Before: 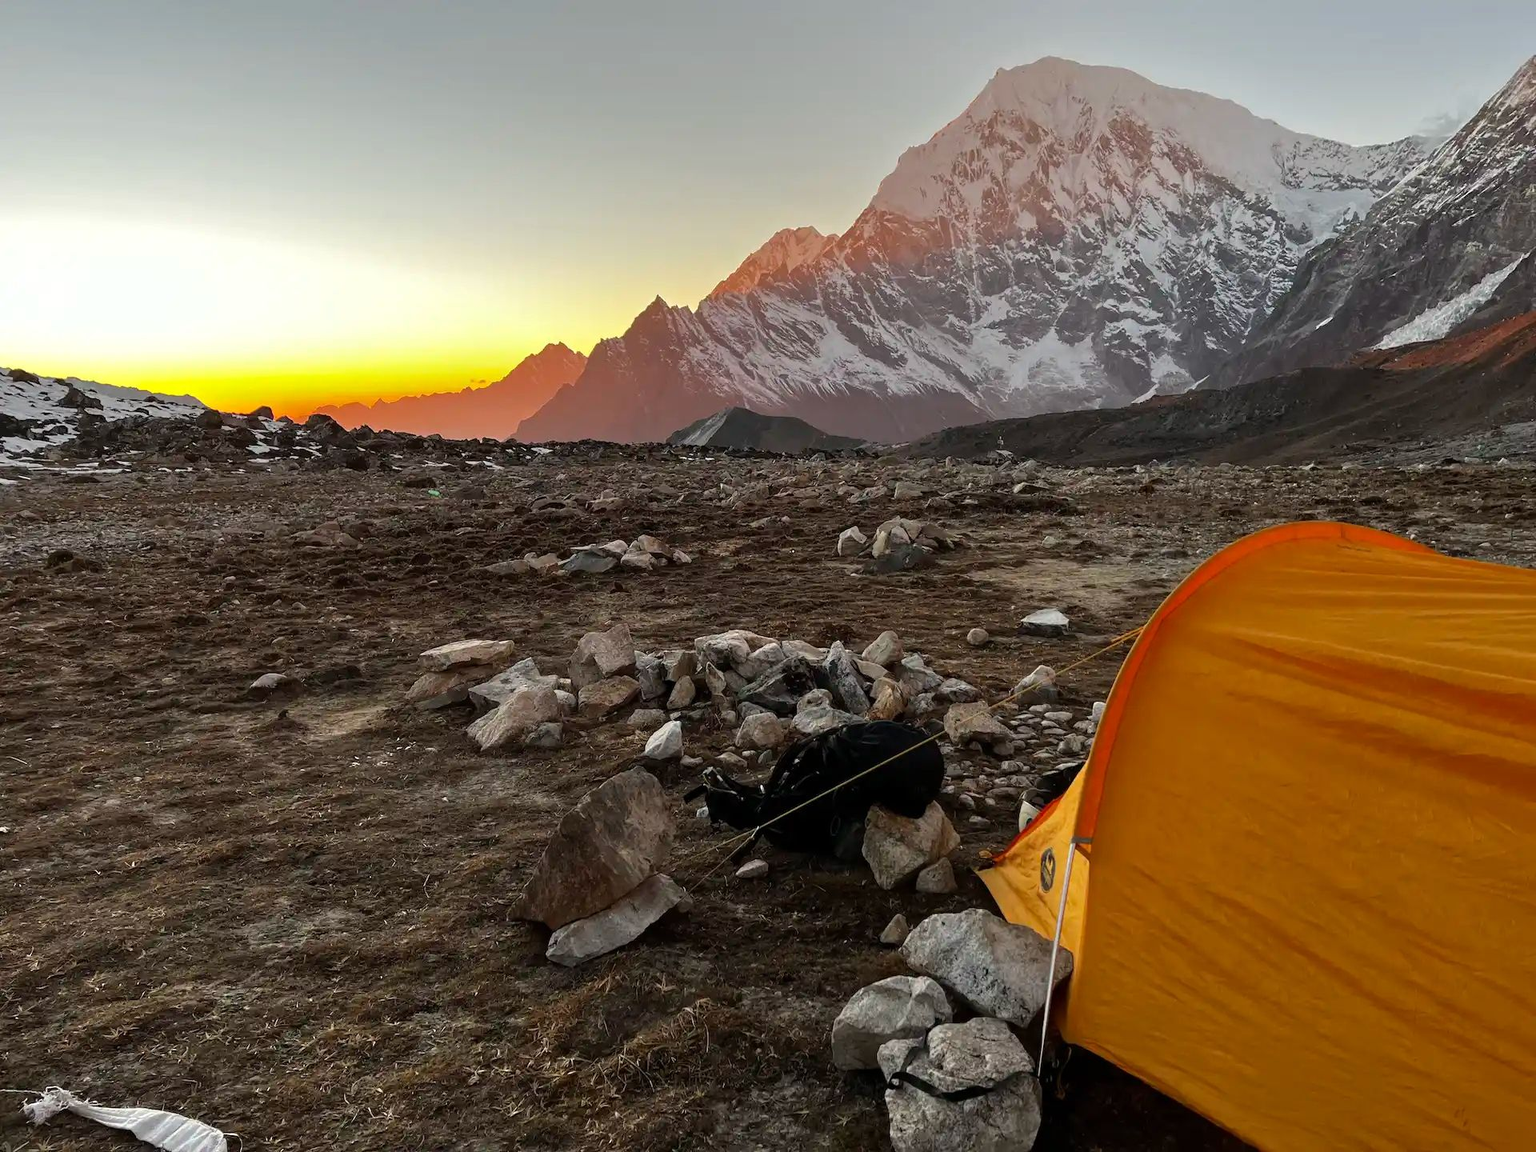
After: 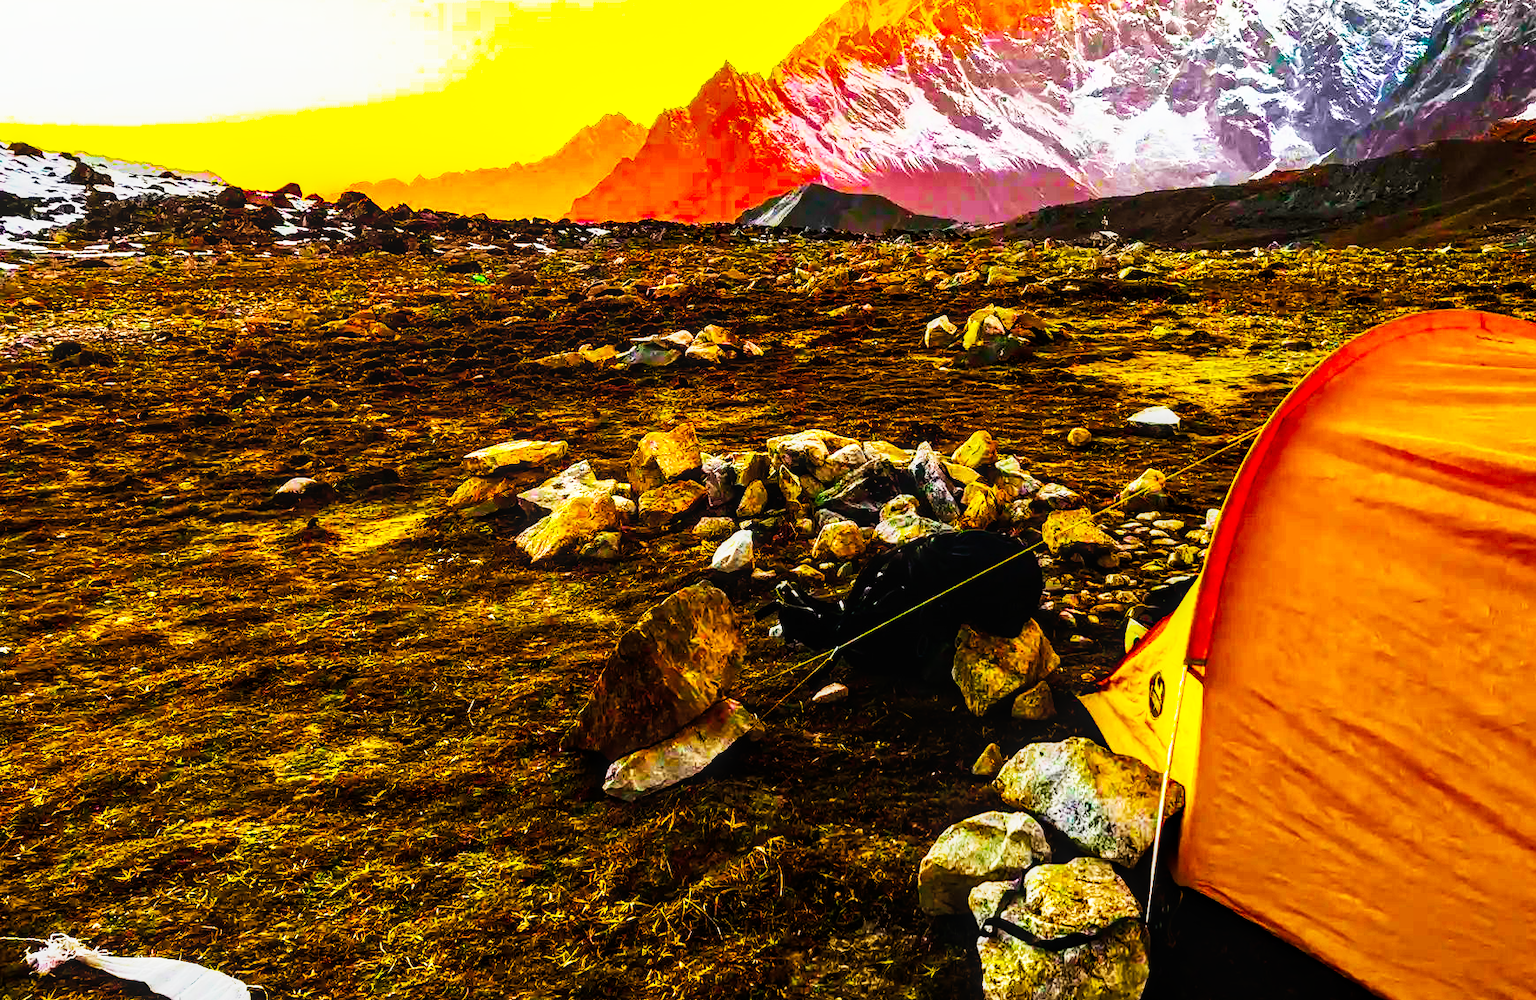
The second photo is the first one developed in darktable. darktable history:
crop: top 20.958%, right 9.425%, bottom 0.313%
base curve: curves: ch0 [(0, 0) (0.007, 0.004) (0.027, 0.03) (0.046, 0.07) (0.207, 0.54) (0.442, 0.872) (0.673, 0.972) (1, 1)], preserve colors none
local contrast: on, module defaults
color balance rgb: linear chroma grading › shadows 17.302%, linear chroma grading › highlights 61.246%, linear chroma grading › global chroma 49.362%, perceptual saturation grading › global saturation 64.509%, perceptual saturation grading › highlights 59.272%, perceptual saturation grading › mid-tones 49.83%, perceptual saturation grading › shadows 49.965%, perceptual brilliance grading › global brilliance 3.943%, global vibrance 50.568%
tone equalizer: -8 EV -1.08 EV, -7 EV -1.02 EV, -6 EV -0.871 EV, -5 EV -0.598 EV, -3 EV 0.588 EV, -2 EV 0.847 EV, -1 EV 0.992 EV, +0 EV 1.07 EV, edges refinement/feathering 500, mask exposure compensation -1.57 EV, preserve details no
